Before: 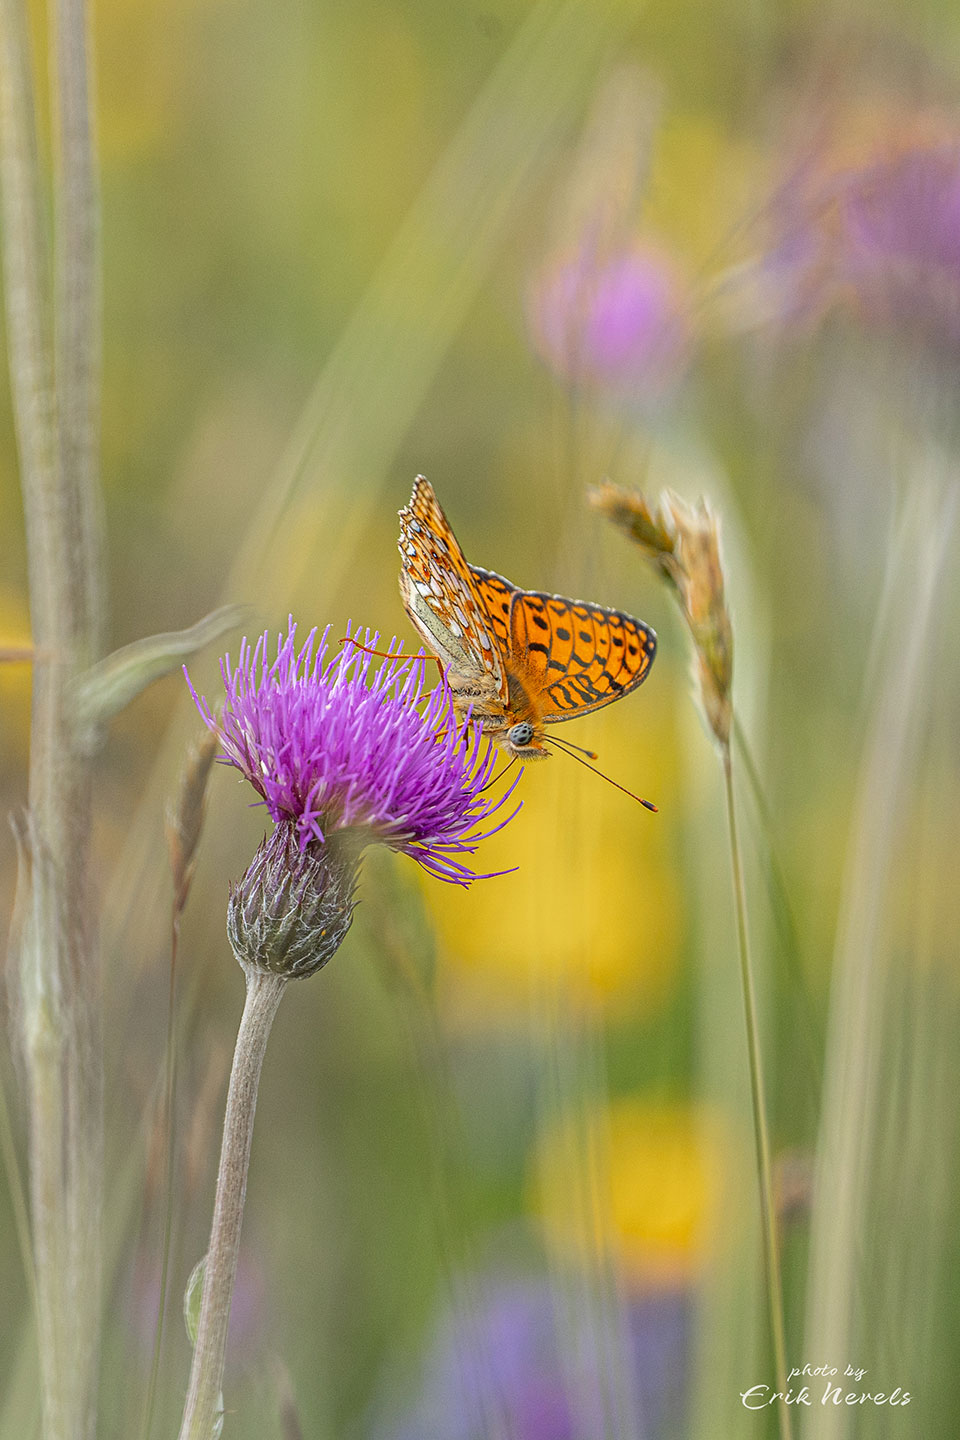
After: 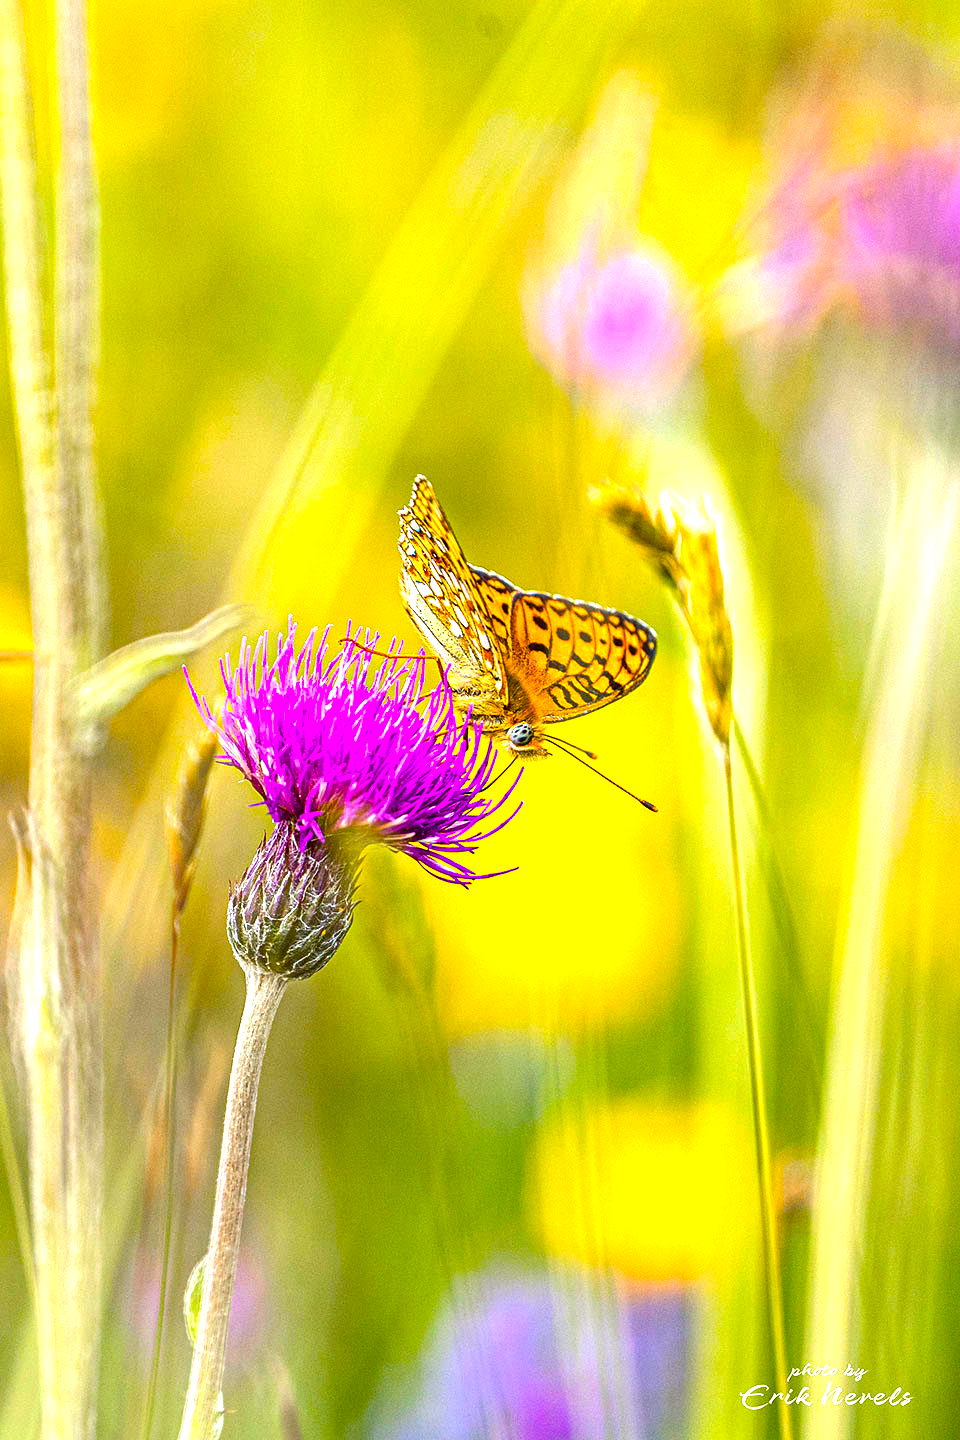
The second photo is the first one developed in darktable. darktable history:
color balance rgb: shadows lift › luminance -20.289%, power › hue 60.66°, highlights gain › luminance 1.123%, highlights gain › chroma 0.447%, highlights gain › hue 42.66°, linear chroma grading › global chroma 49.799%, perceptual saturation grading › global saturation 20%, perceptual saturation grading › highlights -25.042%, perceptual saturation grading › shadows 49.548%, perceptual brilliance grading › highlights 47.524%, perceptual brilliance grading › mid-tones 22.952%, perceptual brilliance grading › shadows -6.333%, global vibrance 20%
base curve: curves: ch0 [(0, 0) (0.283, 0.295) (1, 1)], preserve colors none
